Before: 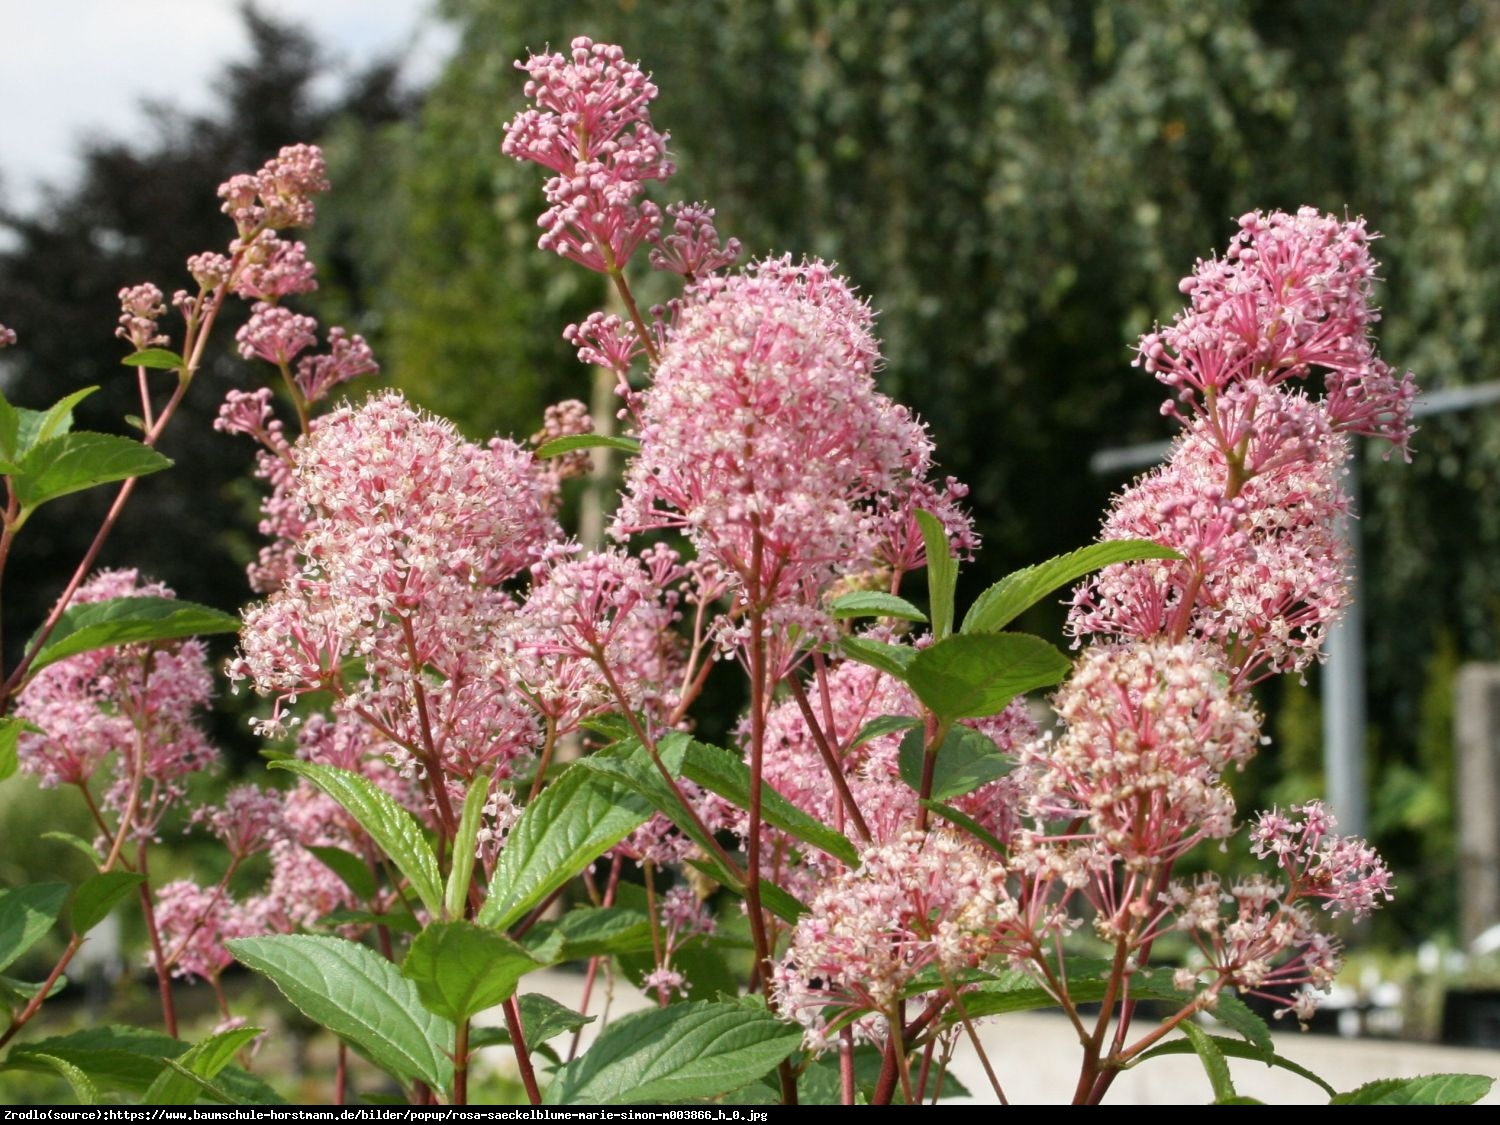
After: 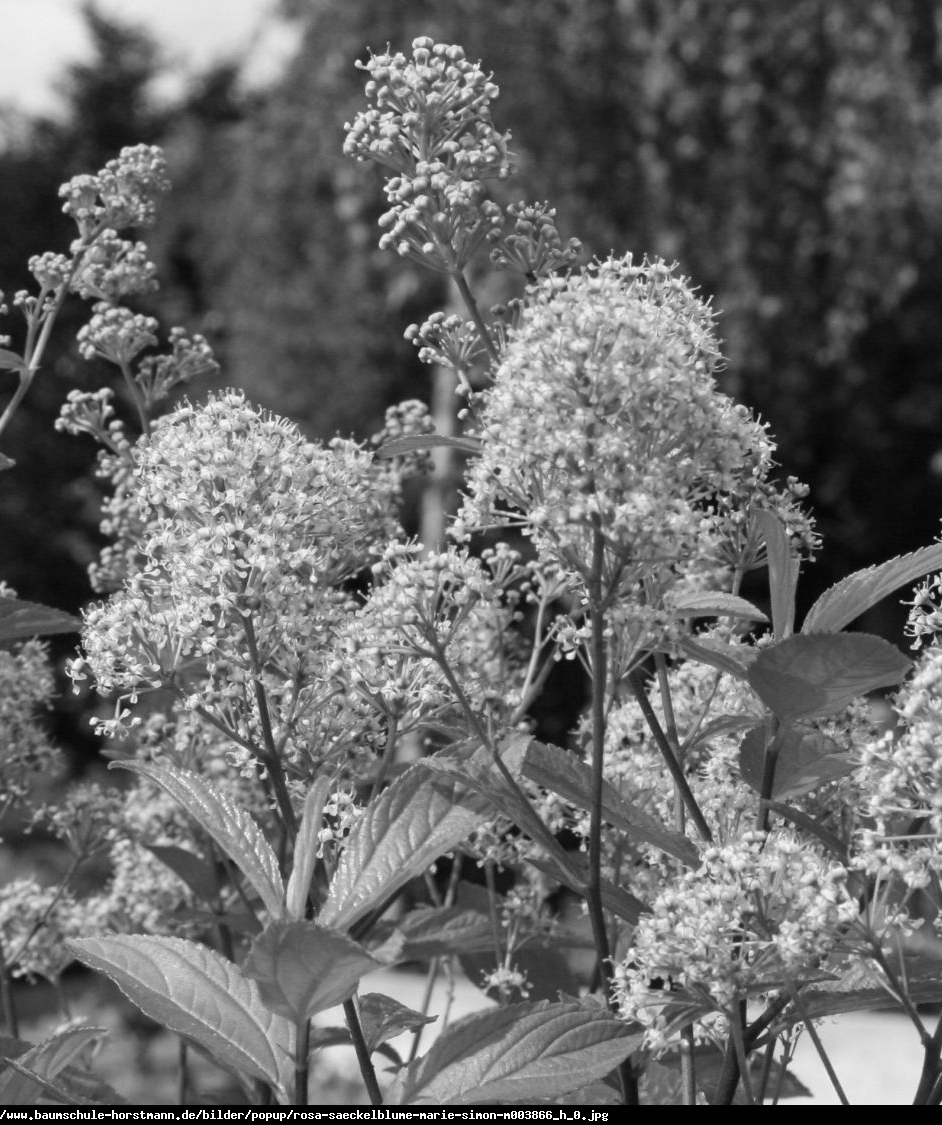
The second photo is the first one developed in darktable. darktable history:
crop: left 10.644%, right 26.528%
white balance: red 0.766, blue 1.537
monochrome: on, module defaults
